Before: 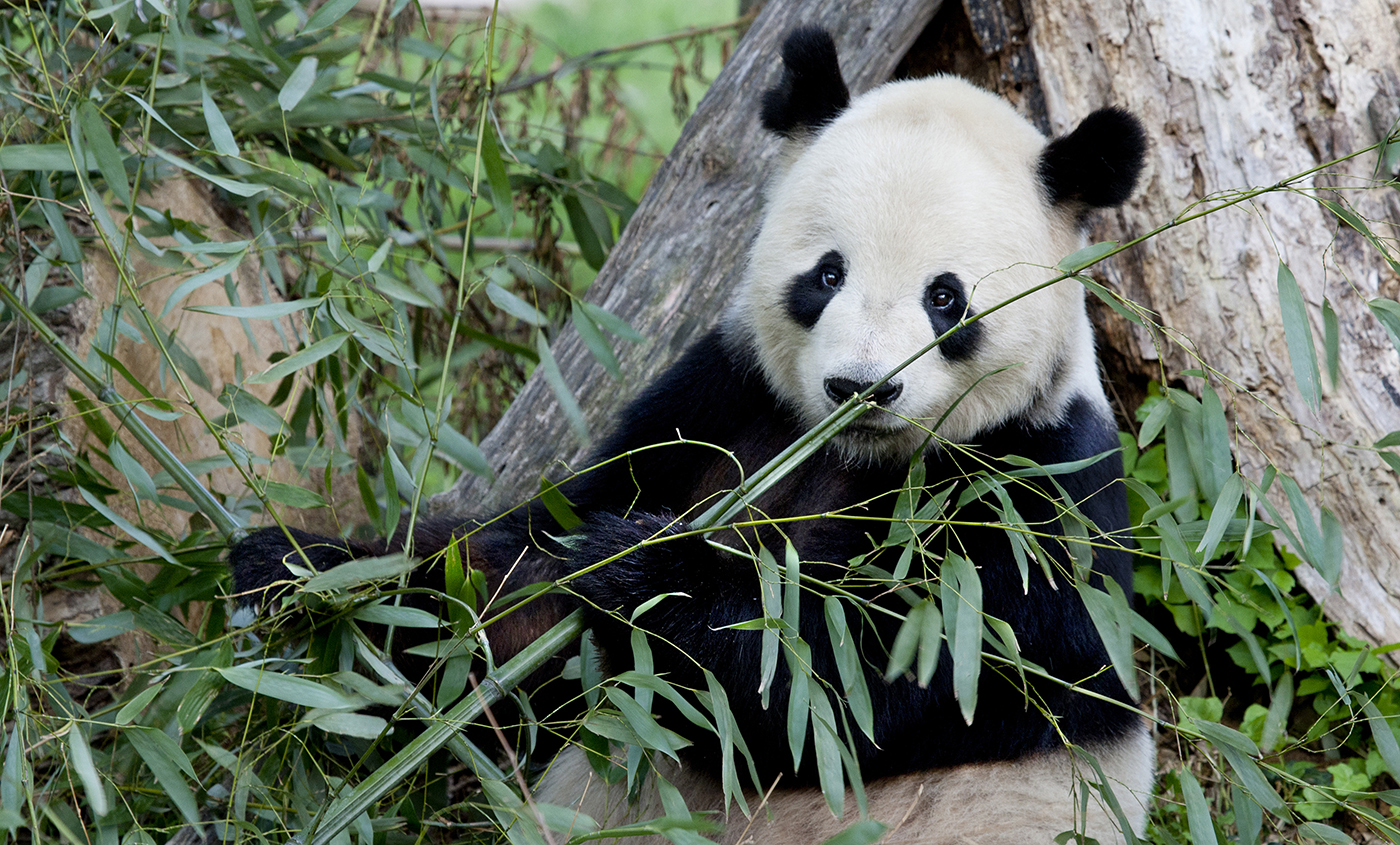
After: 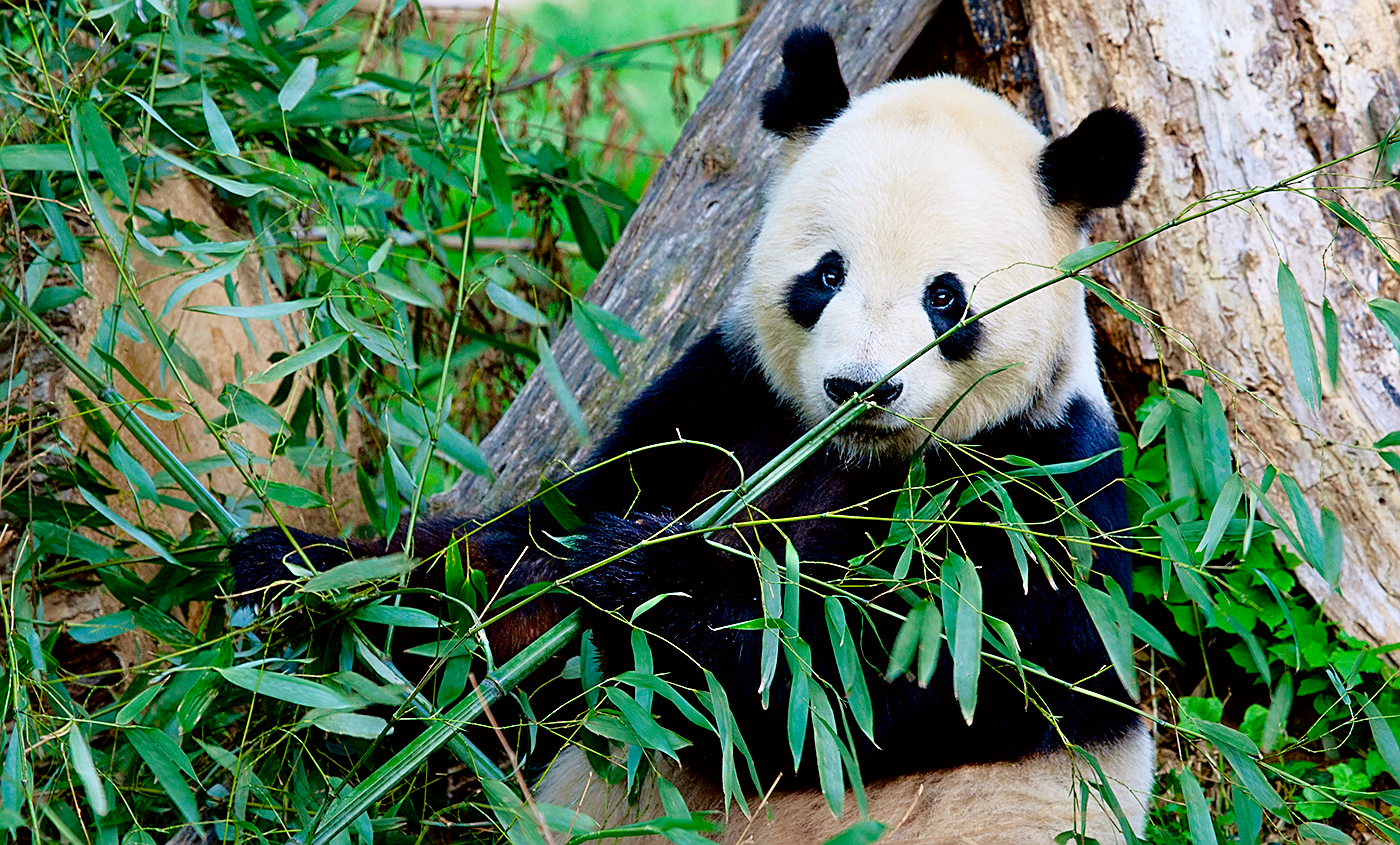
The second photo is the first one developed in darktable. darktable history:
tone curve: curves: ch0 [(0.024, 0) (0.075, 0.034) (0.145, 0.098) (0.257, 0.259) (0.408, 0.45) (0.611, 0.64) (0.81, 0.857) (1, 1)]; ch1 [(0, 0) (0.287, 0.198) (0.501, 0.506) (0.56, 0.57) (0.712, 0.777) (0.976, 0.992)]; ch2 [(0, 0) (0.5, 0.5) (0.523, 0.552) (0.59, 0.603) (0.681, 0.754) (1, 1)], color space Lab, independent channels, preserve colors none
sharpen: on, module defaults
color balance rgb: perceptual saturation grading › global saturation 20%, perceptual saturation grading › highlights -25%, perceptual saturation grading › shadows 50%
